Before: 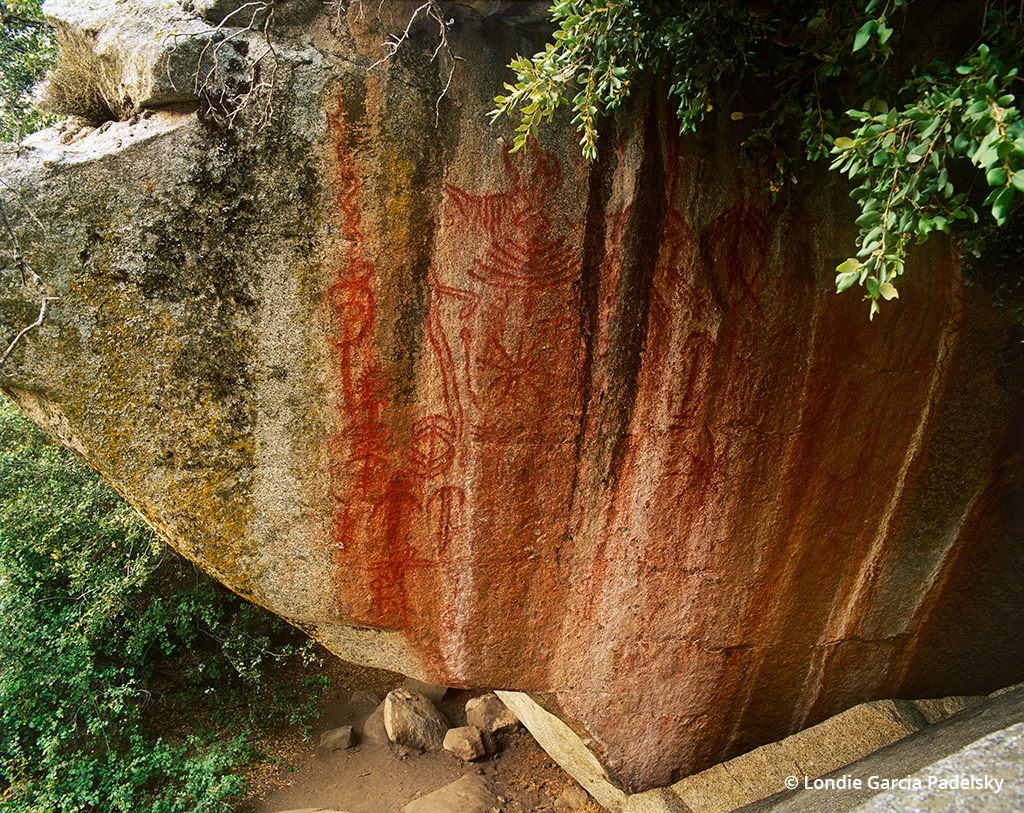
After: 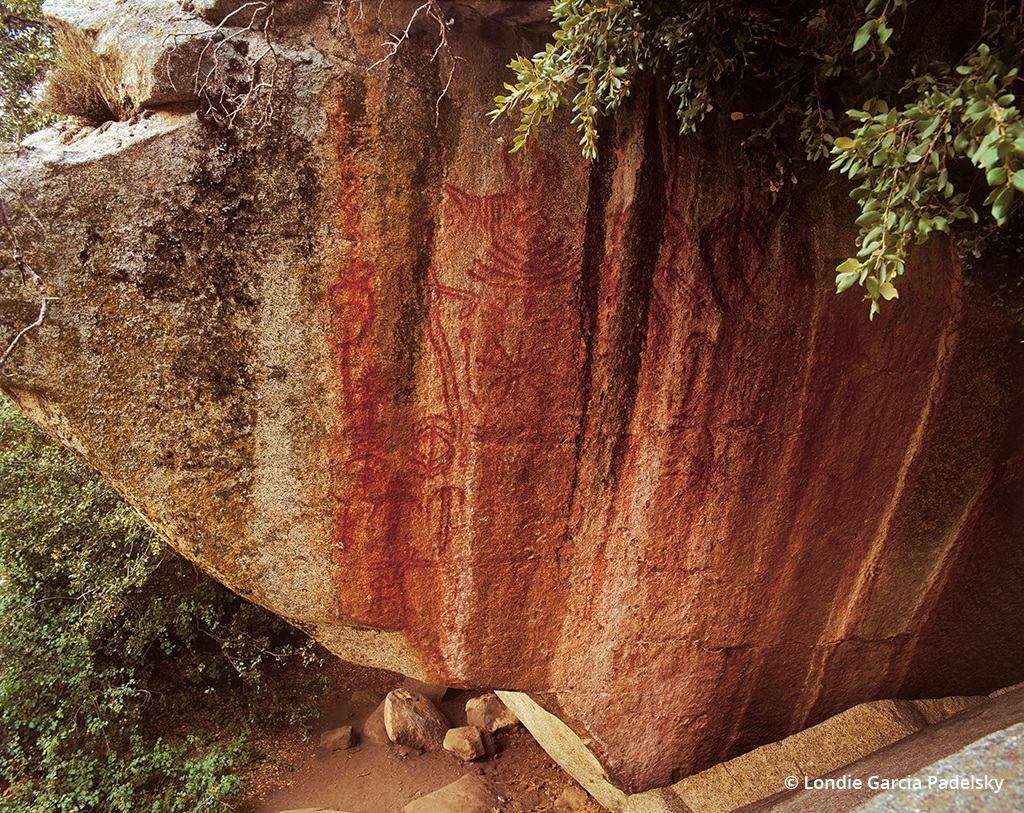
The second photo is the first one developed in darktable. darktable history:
shadows and highlights: on, module defaults
split-toning: shadows › hue 360°
color balance rgb: perceptual saturation grading › global saturation 20%, perceptual saturation grading › highlights -25%, perceptual saturation grading › shadows 50%
